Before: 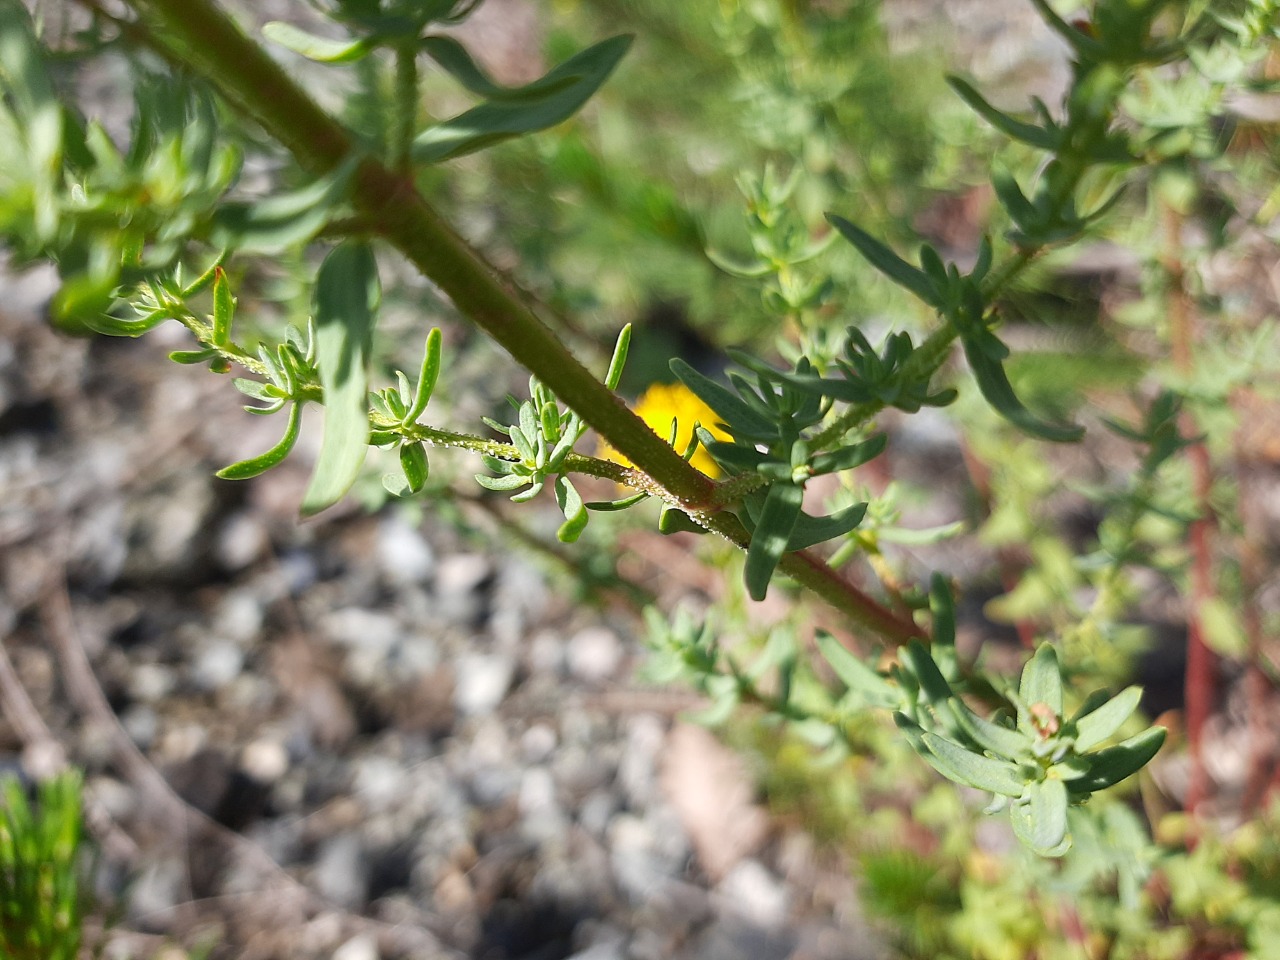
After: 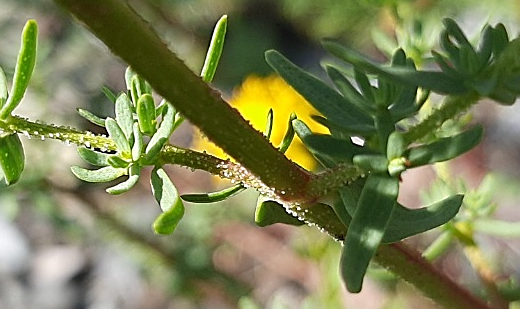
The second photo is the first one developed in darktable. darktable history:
crop: left 31.618%, top 32.183%, right 27.734%, bottom 35.572%
sharpen: on, module defaults
